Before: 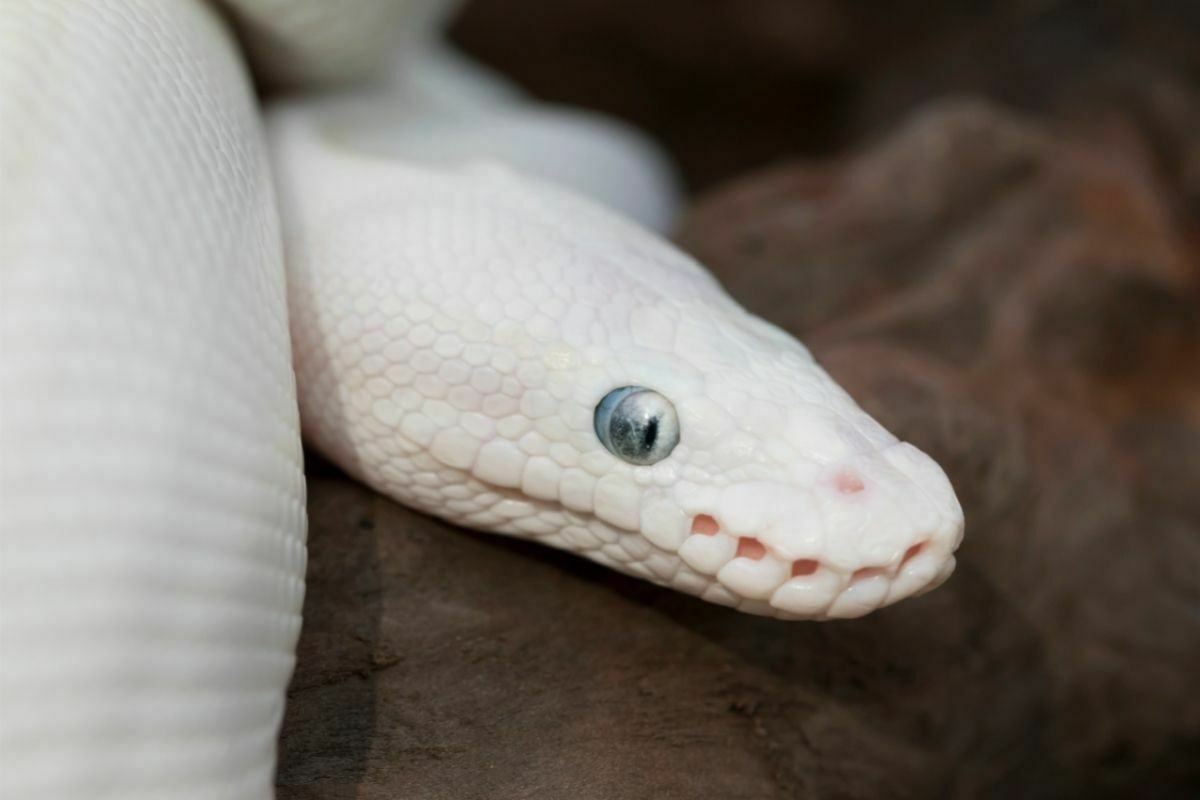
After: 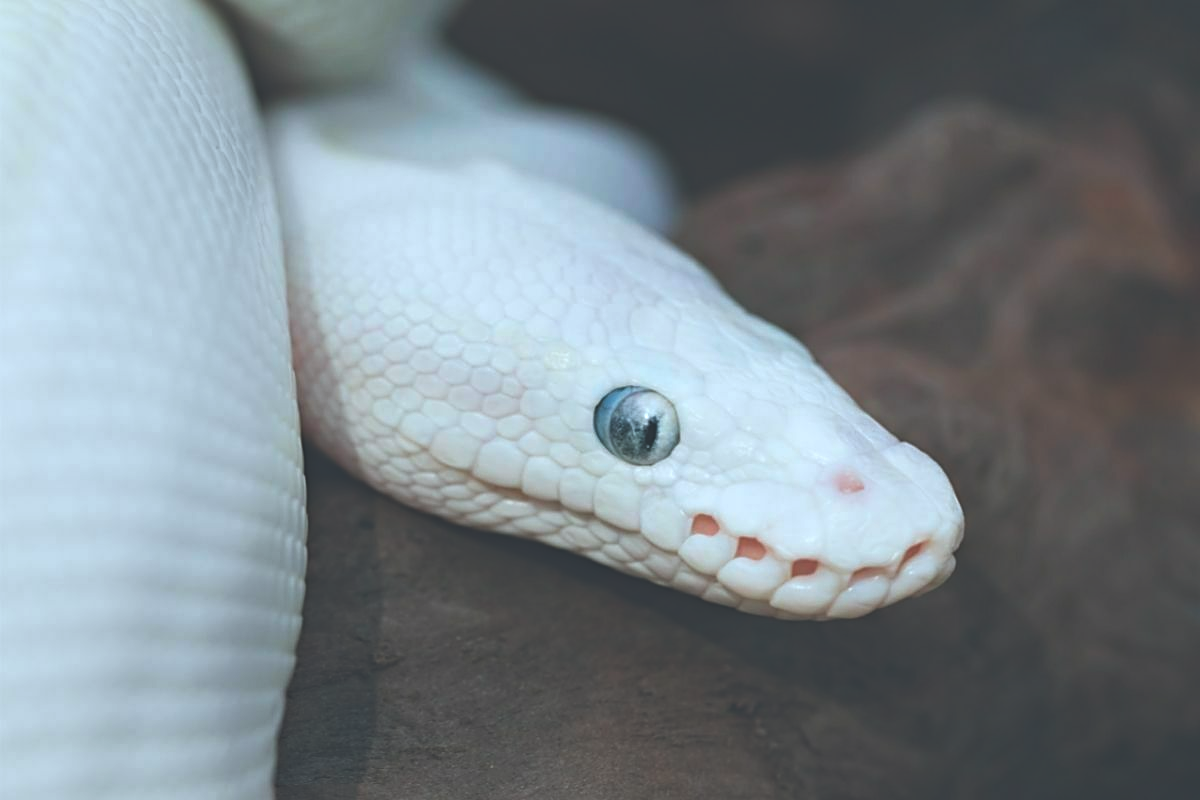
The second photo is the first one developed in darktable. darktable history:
exposure: black level correction -0.041, exposure 0.064 EV, compensate highlight preservation false
sharpen: on, module defaults
haze removal: strength 0.29, distance 0.25, compatibility mode true, adaptive false
color calibration: illuminant F (fluorescent), F source F9 (Cool White Deluxe 4150 K) – high CRI, x 0.374, y 0.373, temperature 4158.34 K
